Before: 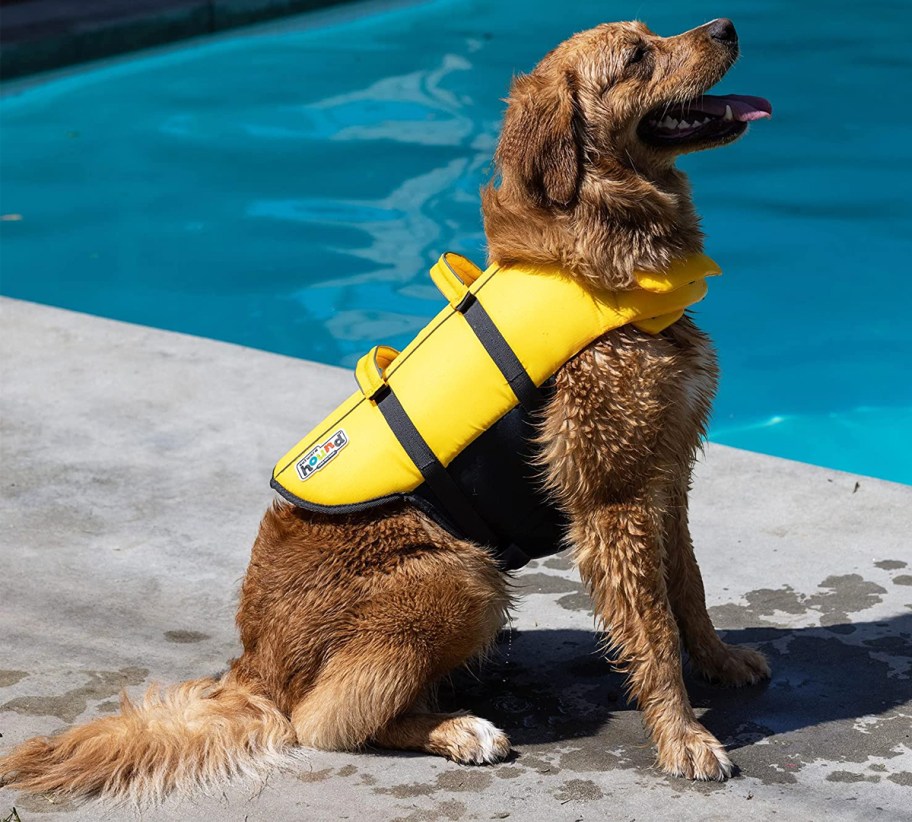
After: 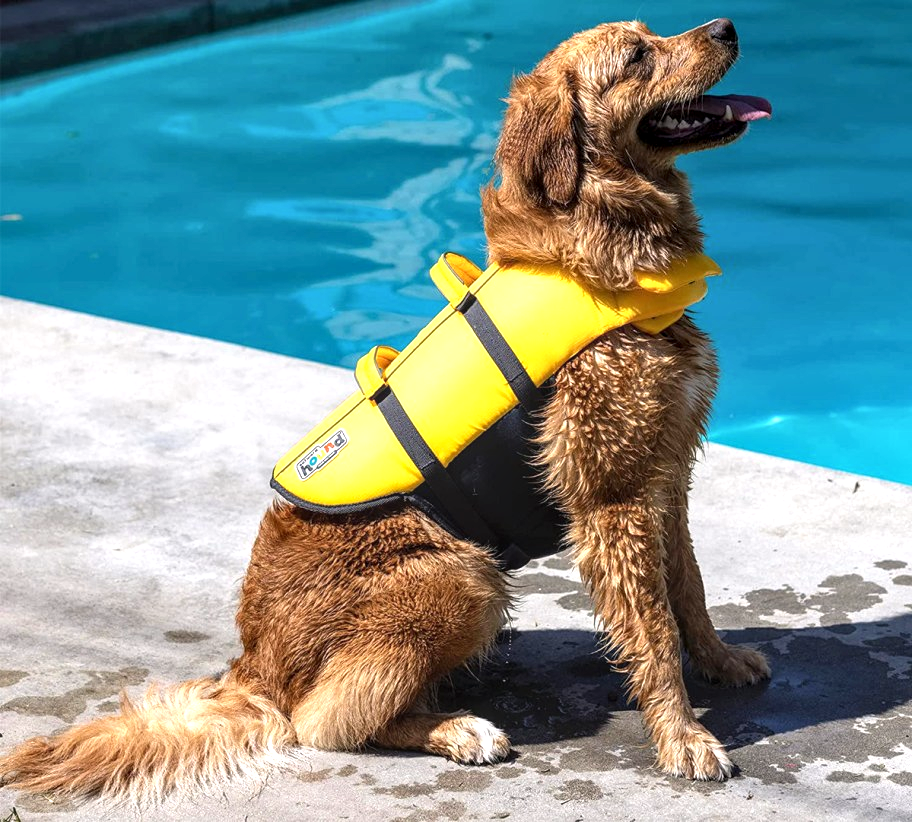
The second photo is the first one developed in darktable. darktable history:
color calibration: illuminant custom, x 0.344, y 0.359, temperature 5054.23 K
exposure: black level correction 0, exposure 0.69 EV, compensate highlight preservation false
local contrast: on, module defaults
